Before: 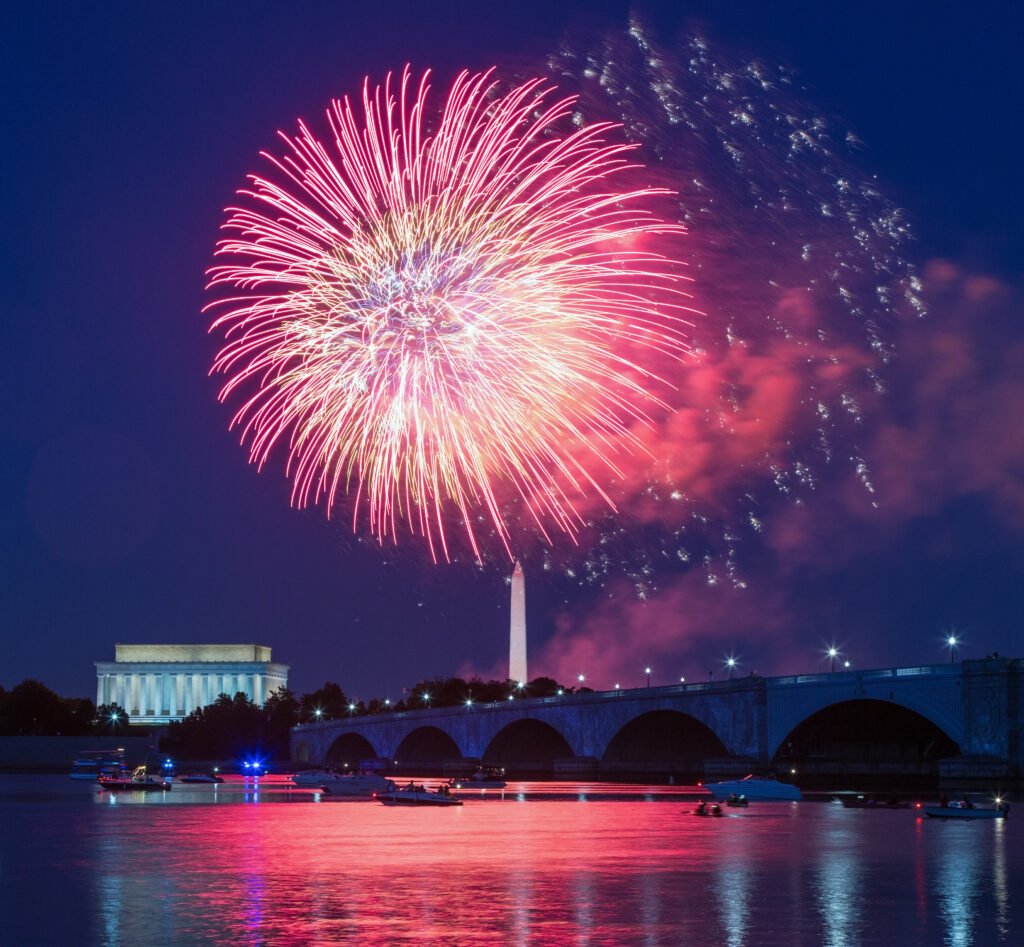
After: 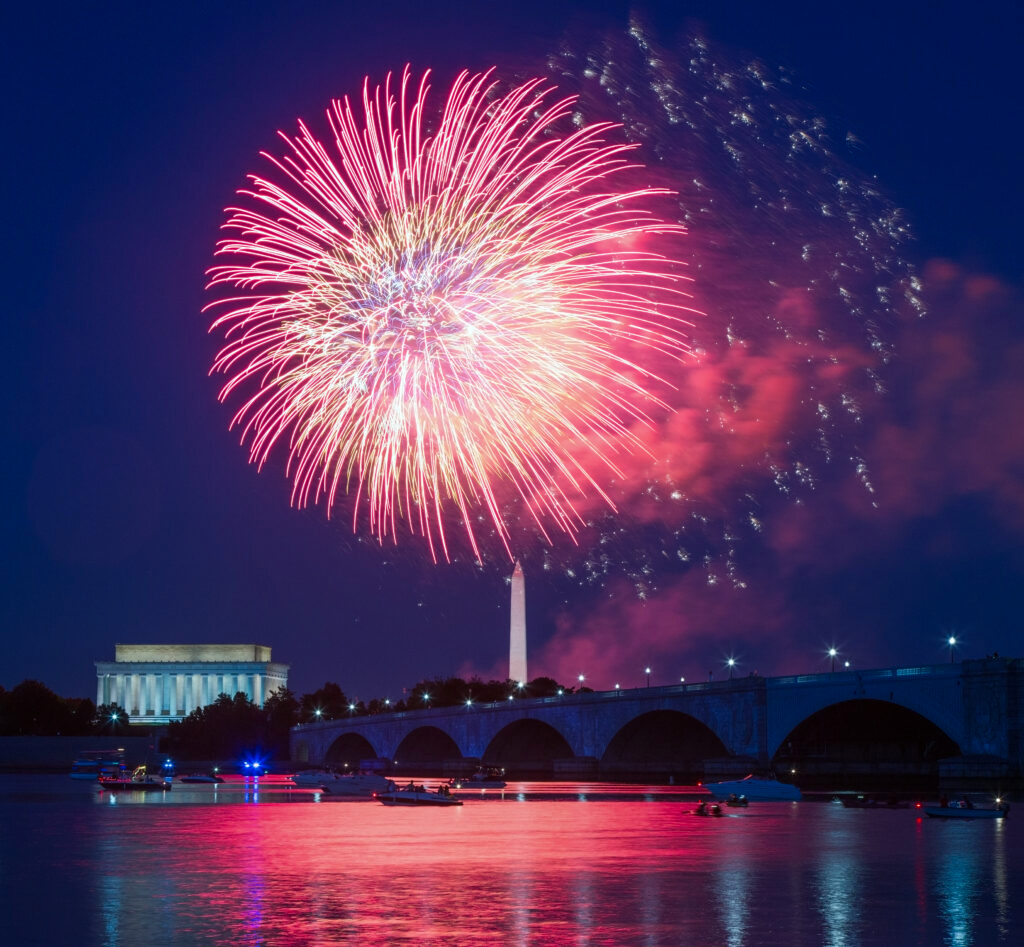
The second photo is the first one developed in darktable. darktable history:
shadows and highlights: shadows -40.67, highlights 64.31, soften with gaussian
tone equalizer: edges refinement/feathering 500, mask exposure compensation -1.57 EV, preserve details no
